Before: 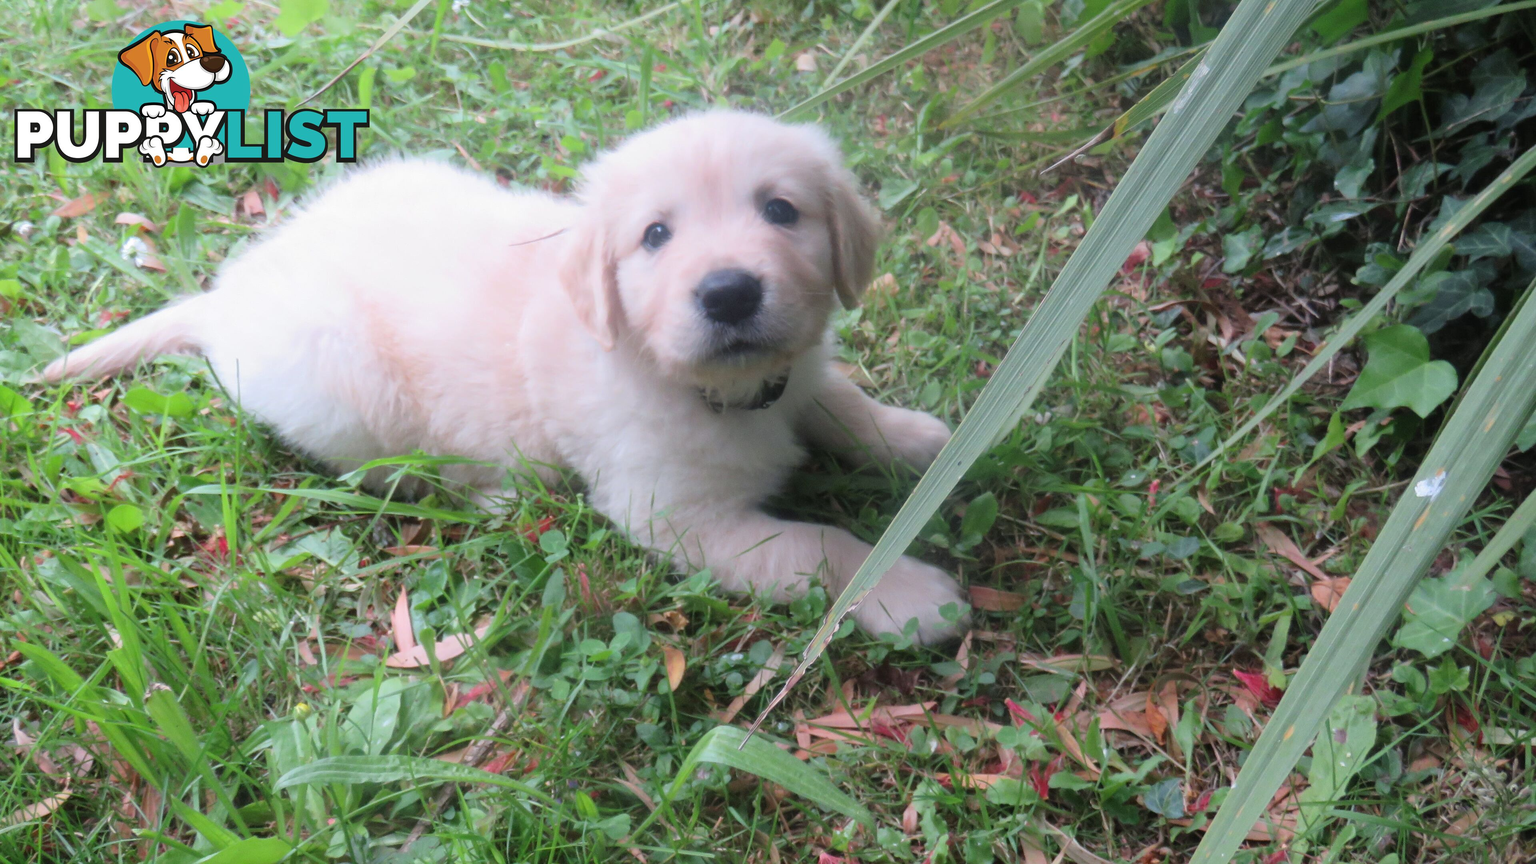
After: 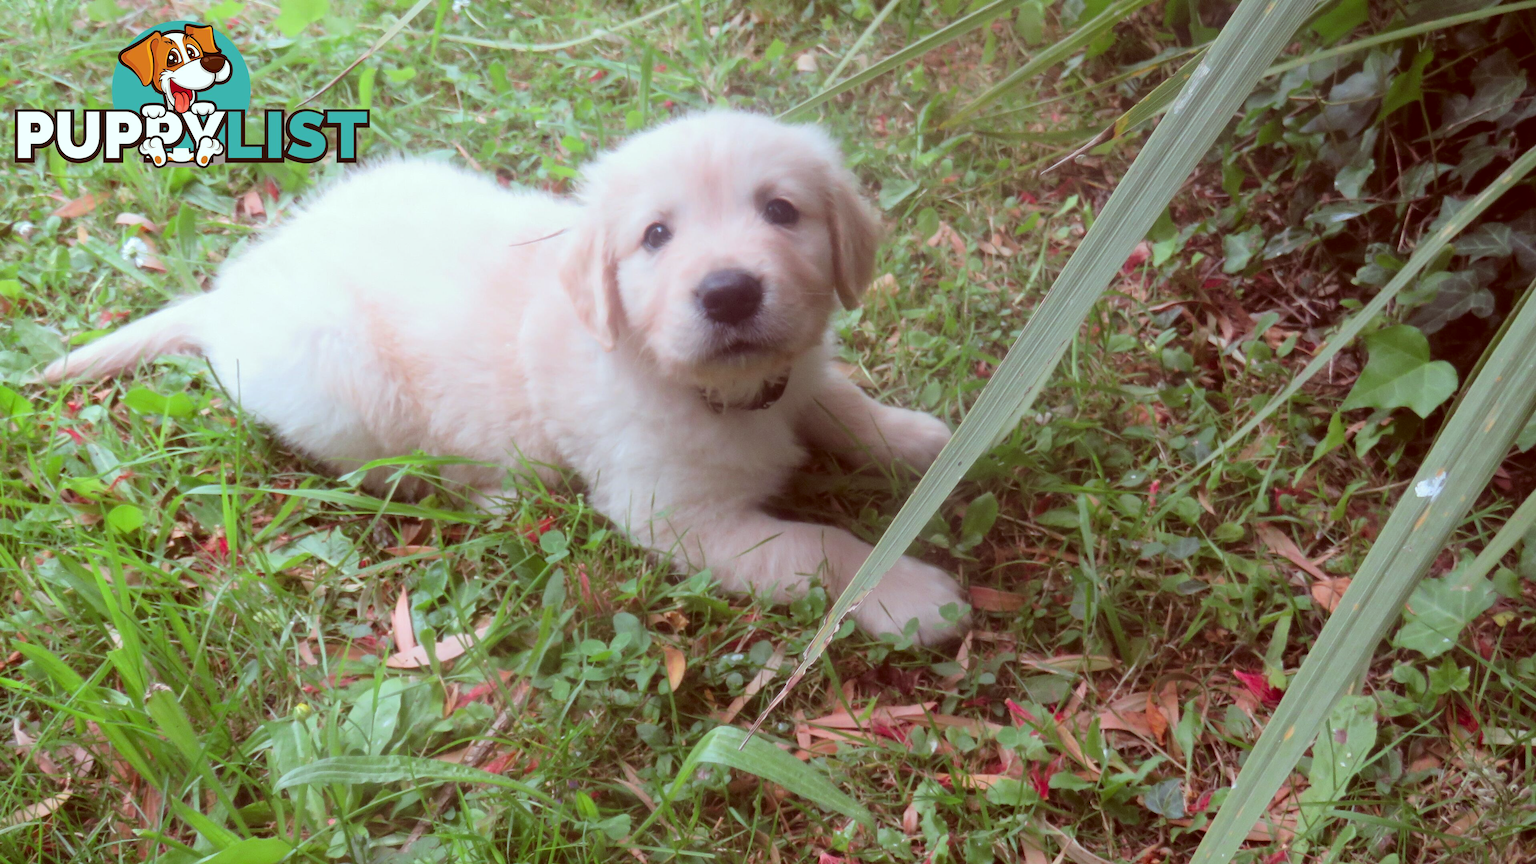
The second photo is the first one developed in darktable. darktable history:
local contrast: mode bilateral grid, contrast 16, coarseness 35, detail 105%, midtone range 0.2
color correction: highlights a* -7.14, highlights b* -0.177, shadows a* 20.29, shadows b* 11.67
